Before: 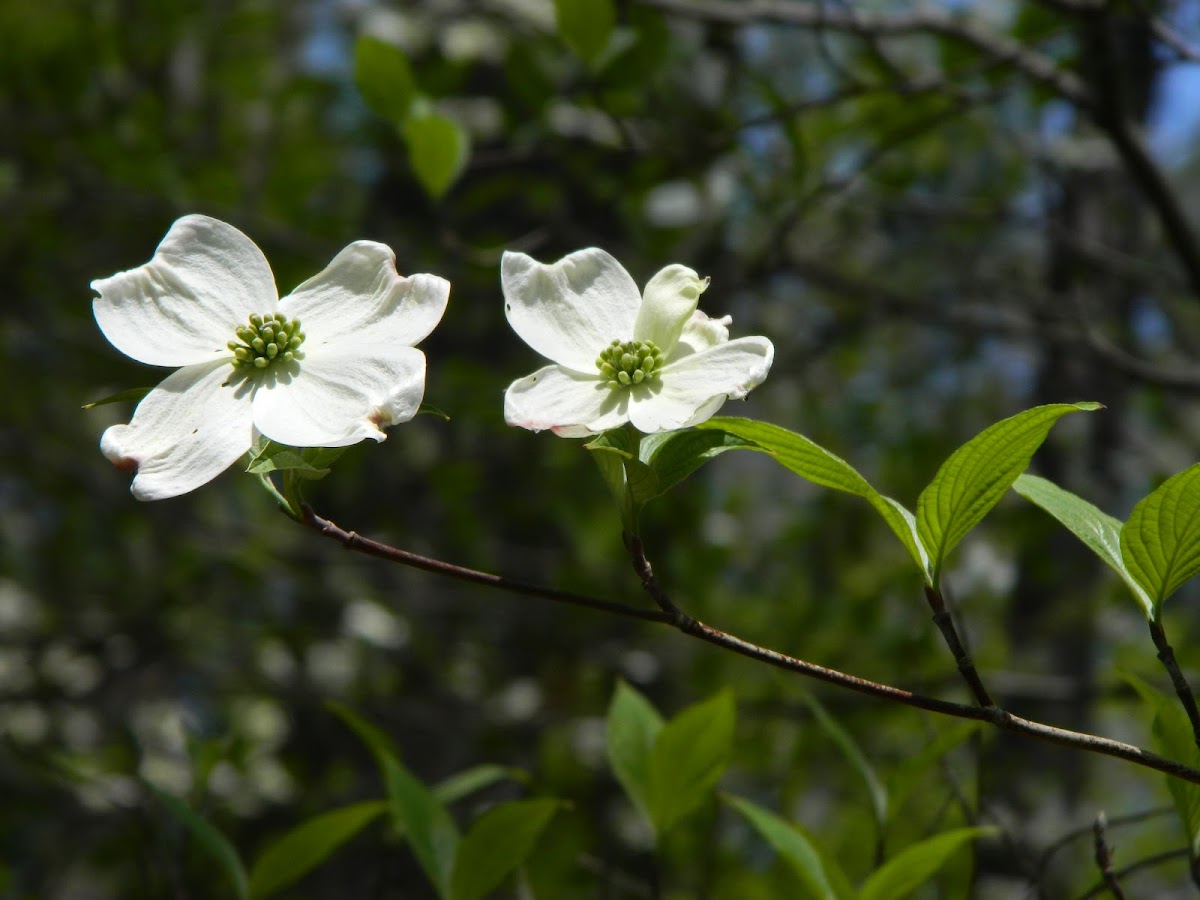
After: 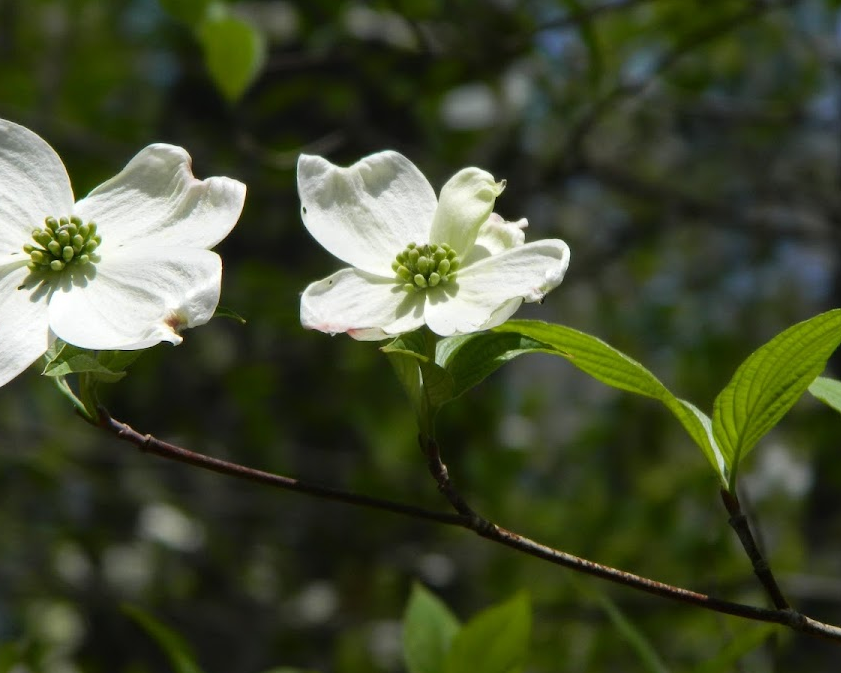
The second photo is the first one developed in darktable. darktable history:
crop and rotate: left 17.059%, top 10.786%, right 12.846%, bottom 14.43%
